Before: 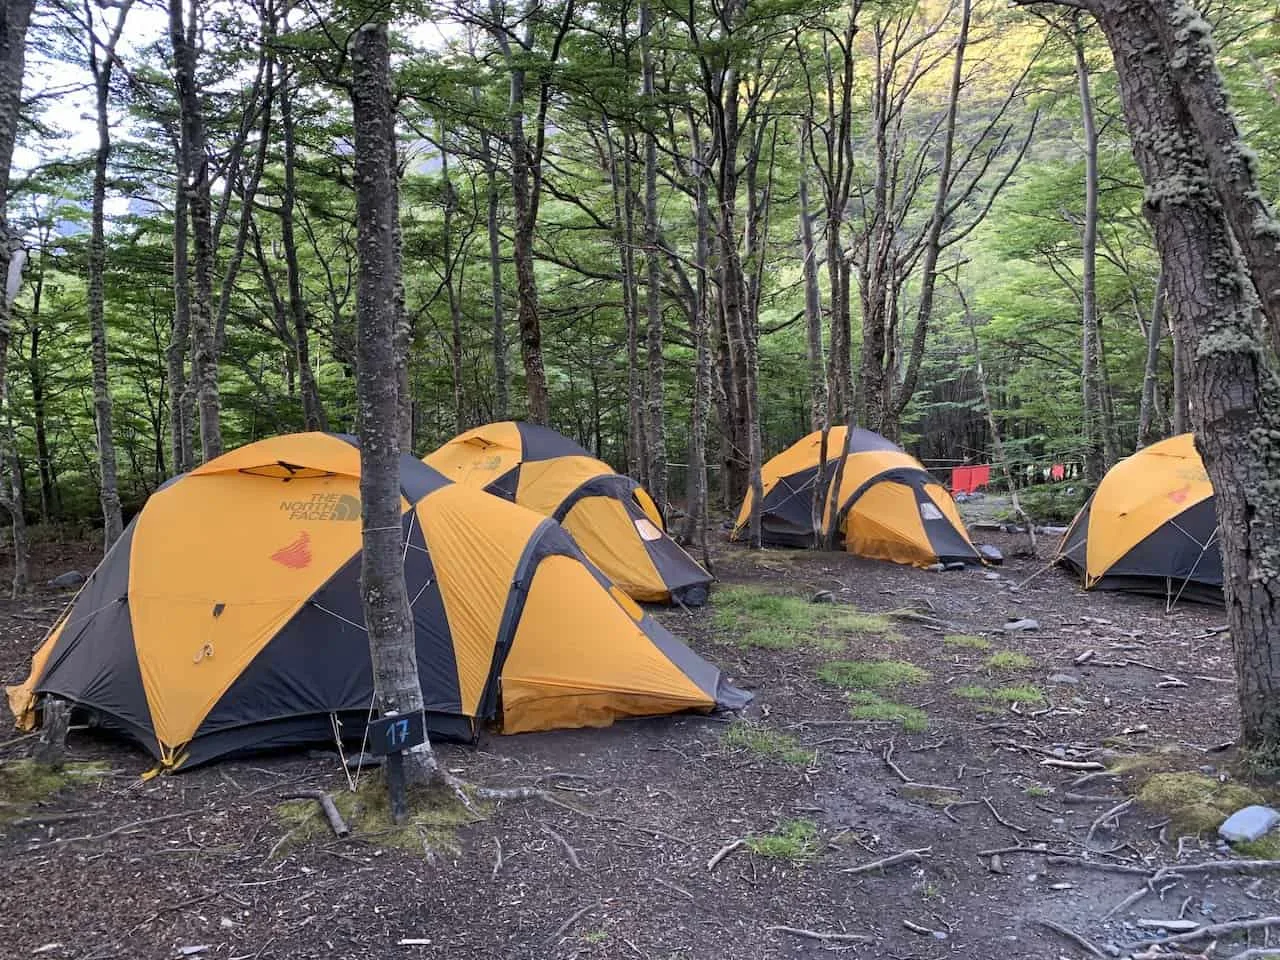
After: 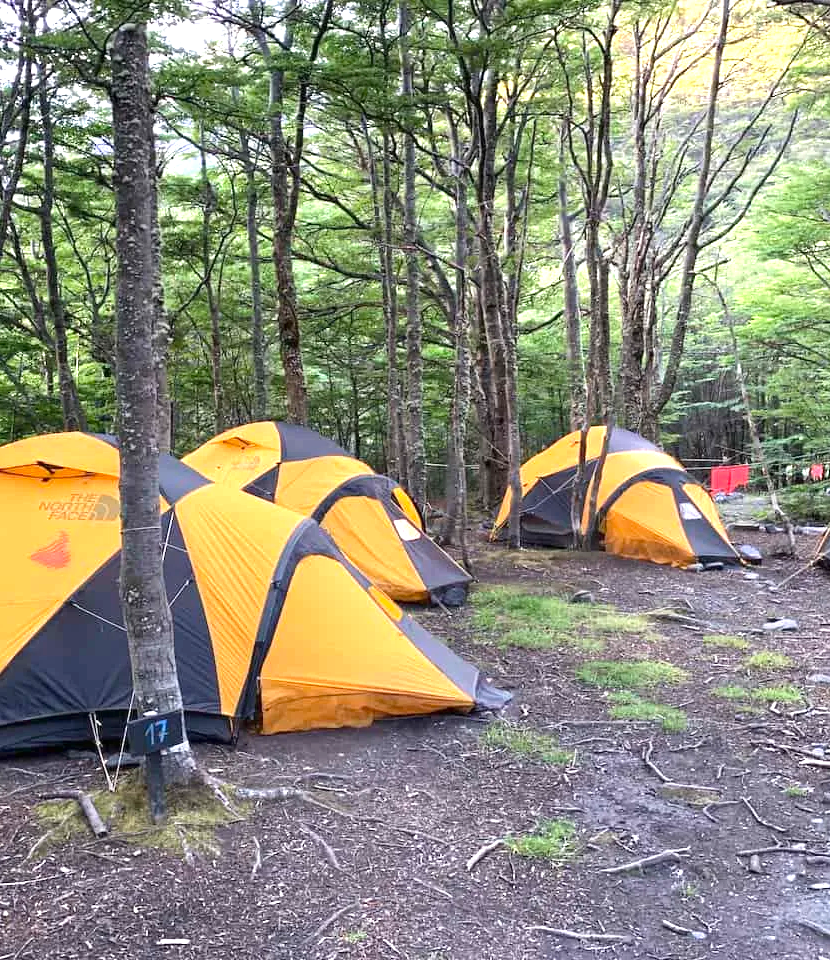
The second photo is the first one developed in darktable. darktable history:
exposure: black level correction 0, exposure 0.893 EV, compensate highlight preservation false
crop and rotate: left 18.832%, right 16.274%
